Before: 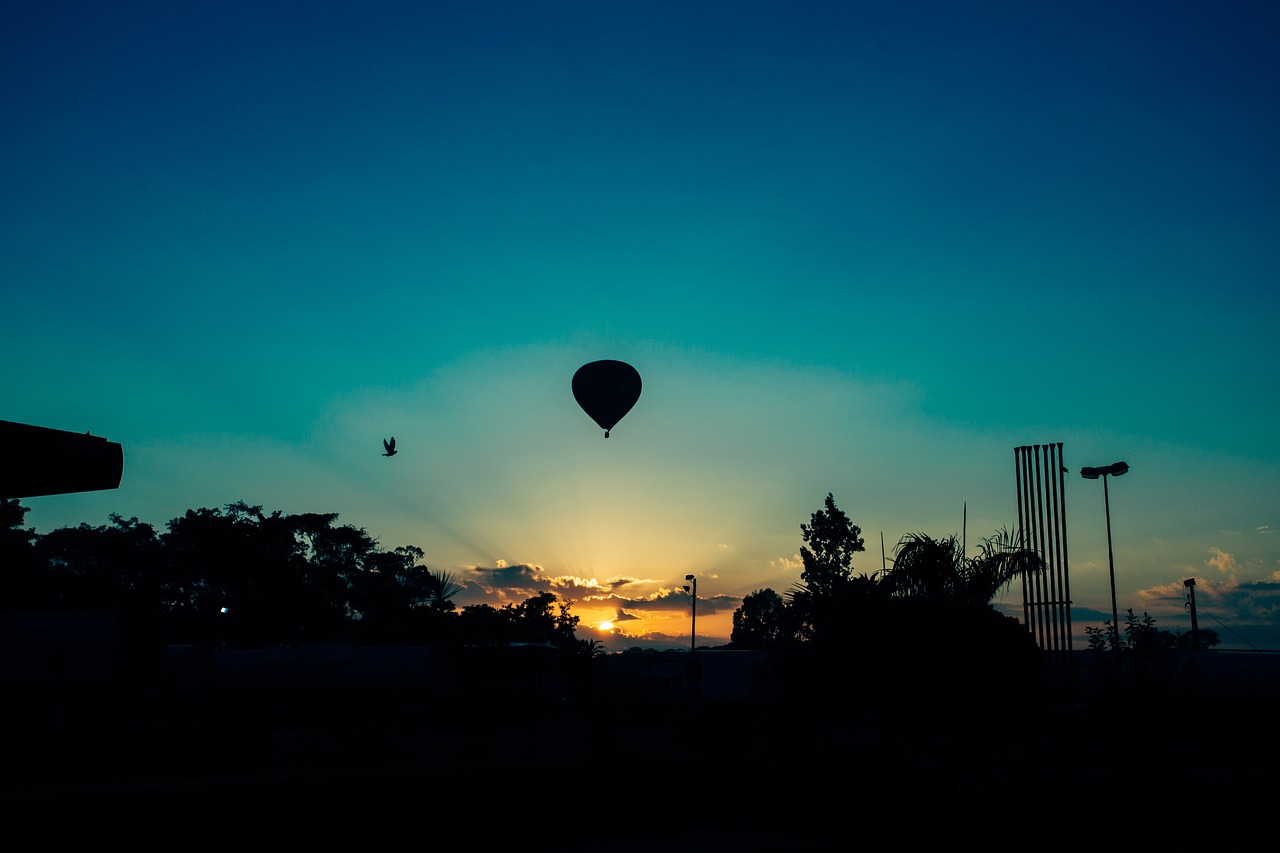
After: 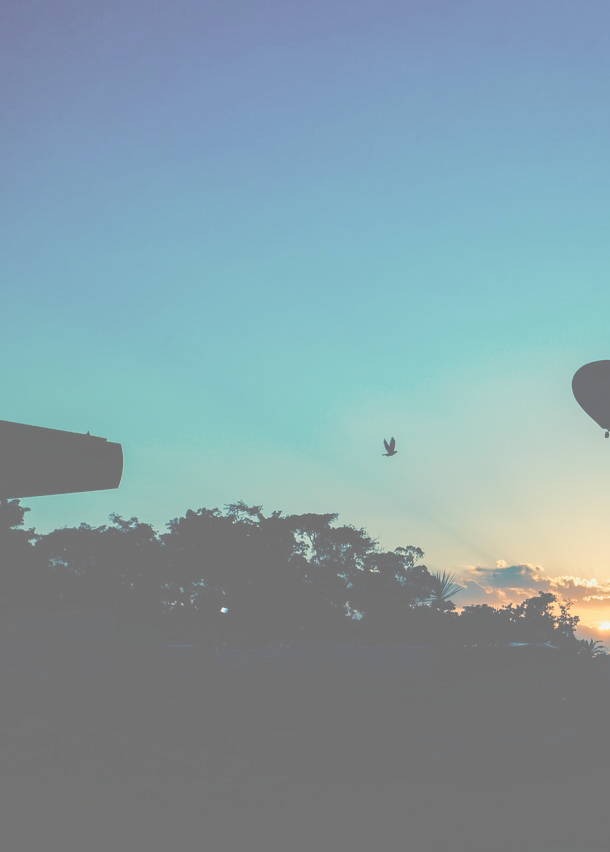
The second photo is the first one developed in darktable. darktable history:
color balance rgb: shadows lift › chroma 0.691%, shadows lift › hue 111.68°, power › hue 71.55°, perceptual saturation grading › global saturation 40.876%, perceptual saturation grading › highlights -50.105%, perceptual saturation grading › shadows 30.725%, global vibrance 9.203%
local contrast: on, module defaults
contrast brightness saturation: contrast -0.335, brightness 0.734, saturation -0.762
color correction: highlights b* 0.042, saturation 2.17
crop and rotate: left 0.005%, top 0%, right 52.266%
